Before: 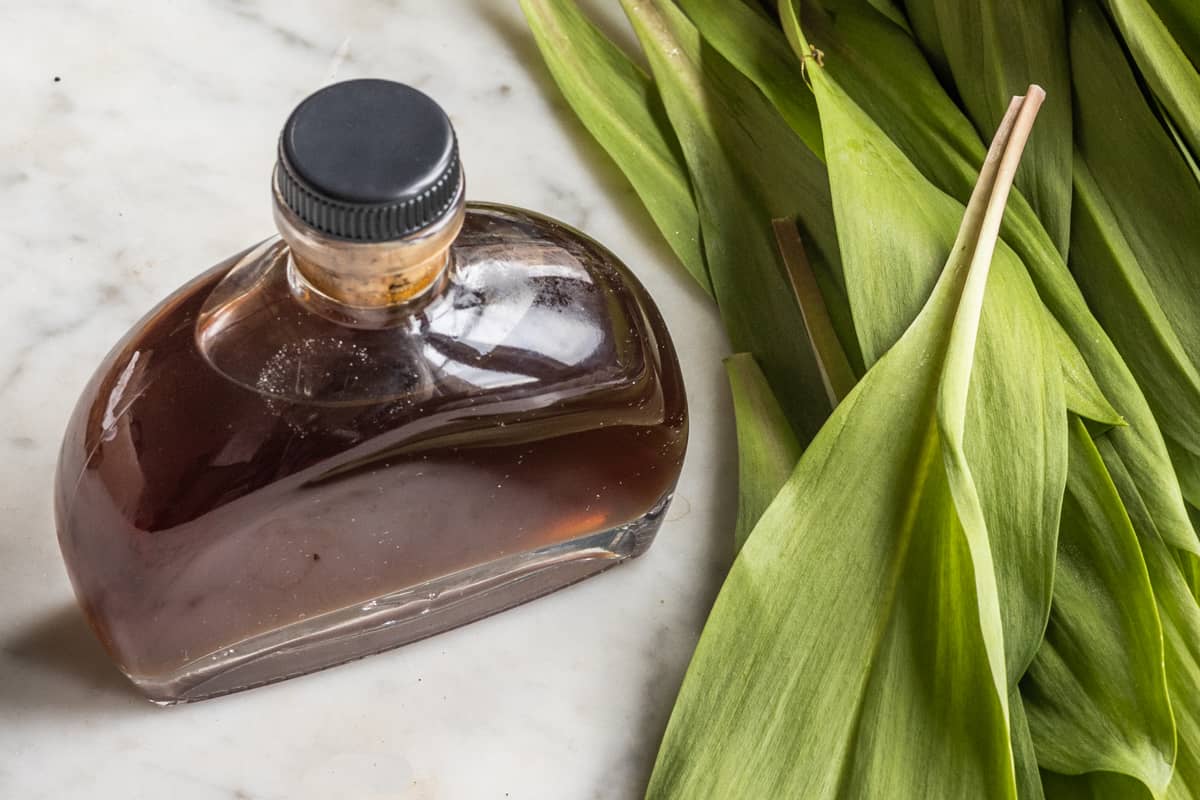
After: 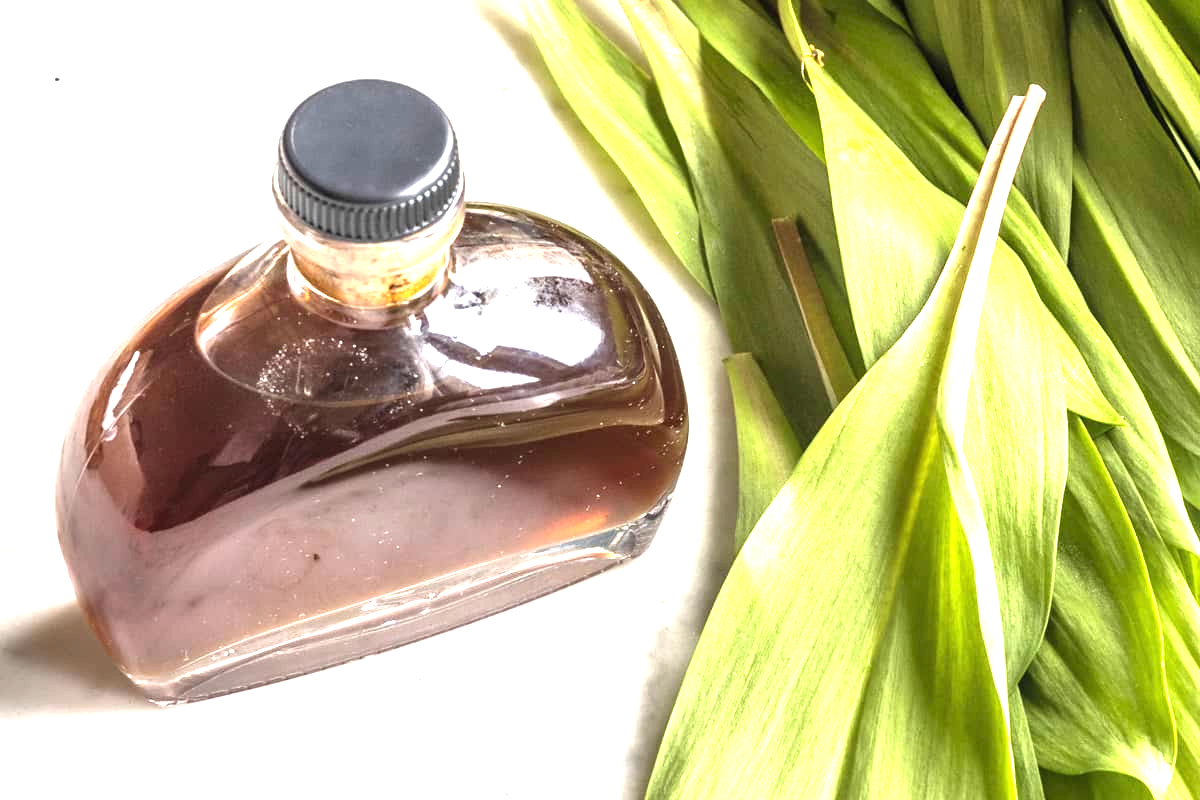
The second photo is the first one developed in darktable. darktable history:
exposure: black level correction 0, exposure 1.75 EV, compensate exposure bias true, compensate highlight preservation false
